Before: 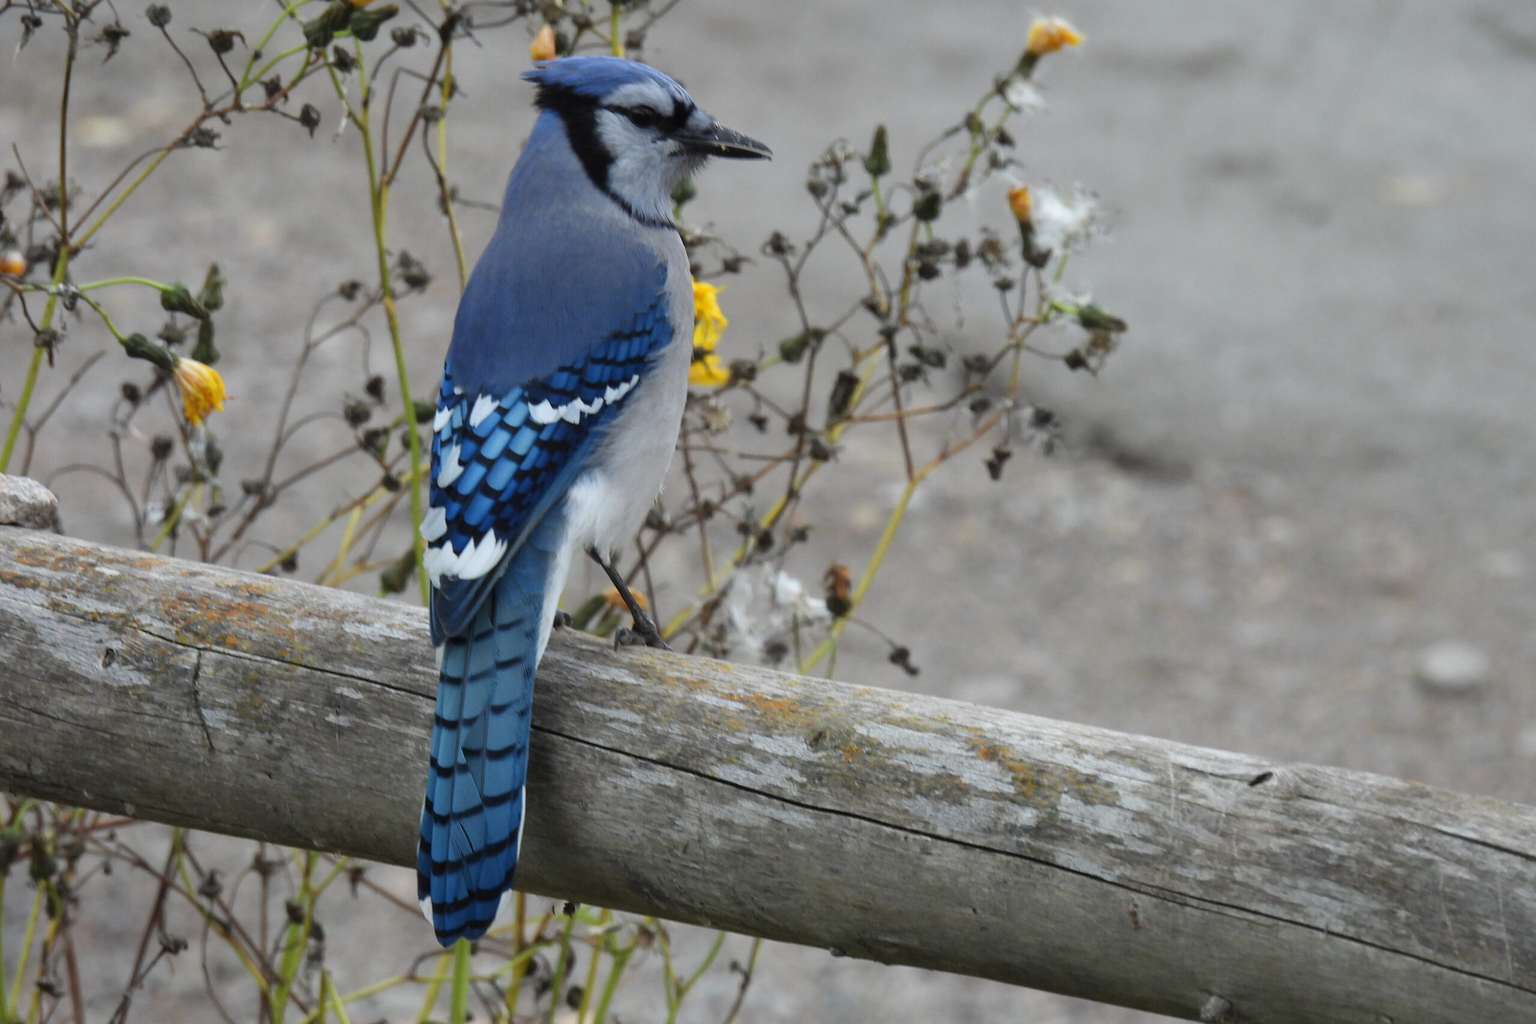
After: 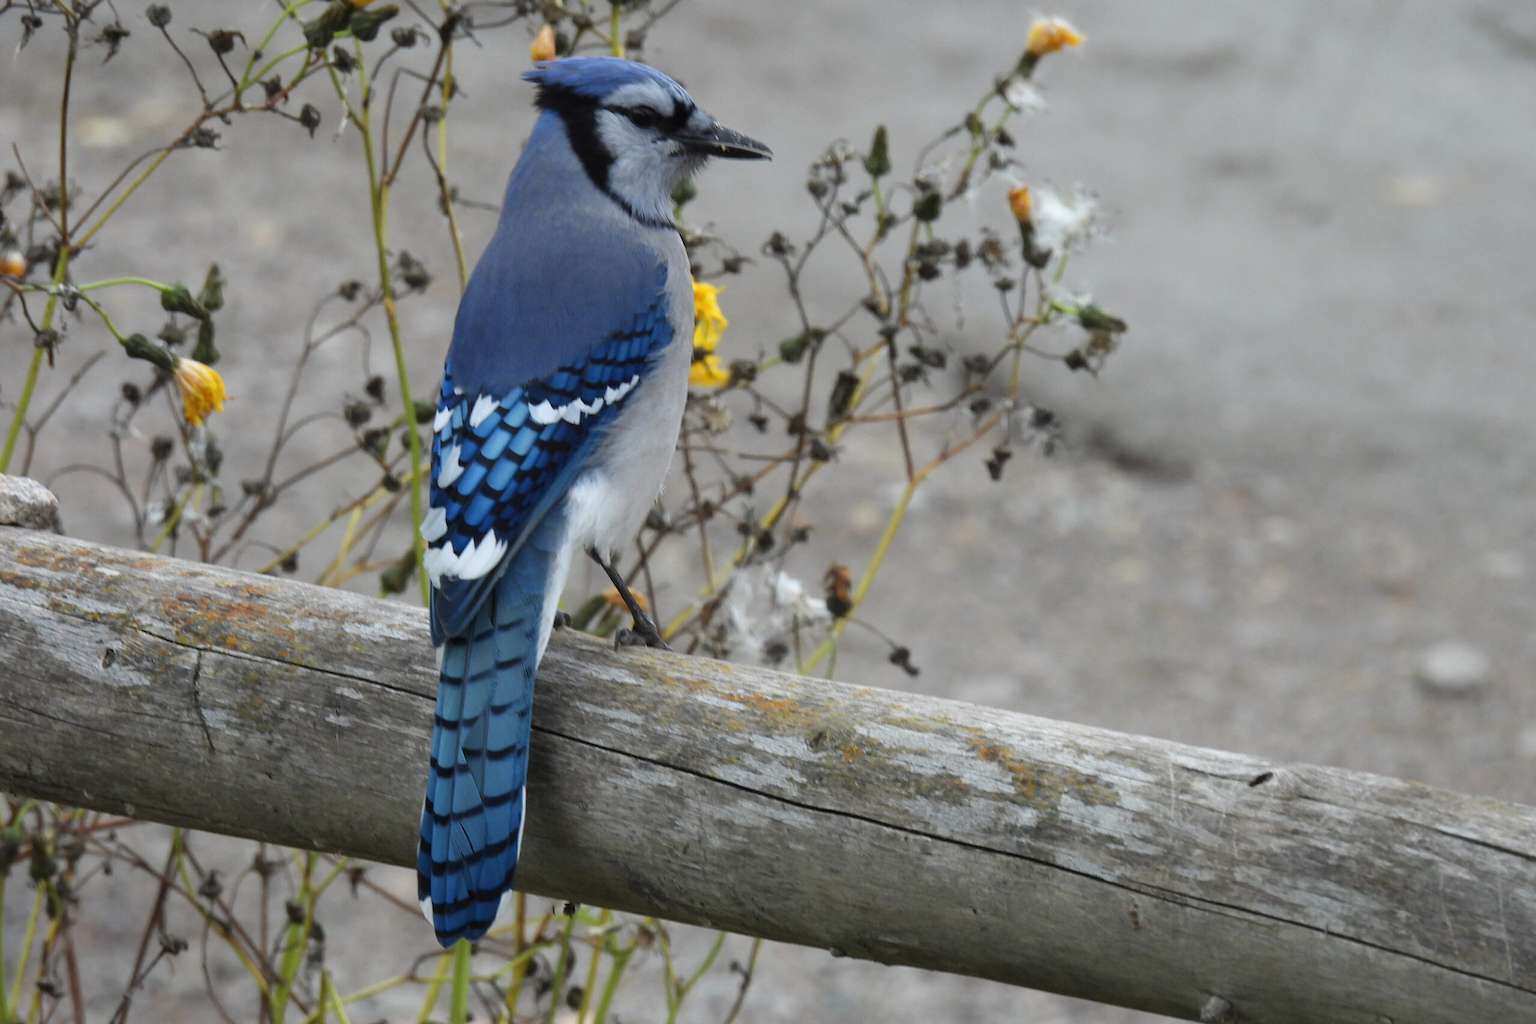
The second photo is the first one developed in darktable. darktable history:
shadows and highlights: shadows 1.5, highlights 38.56
